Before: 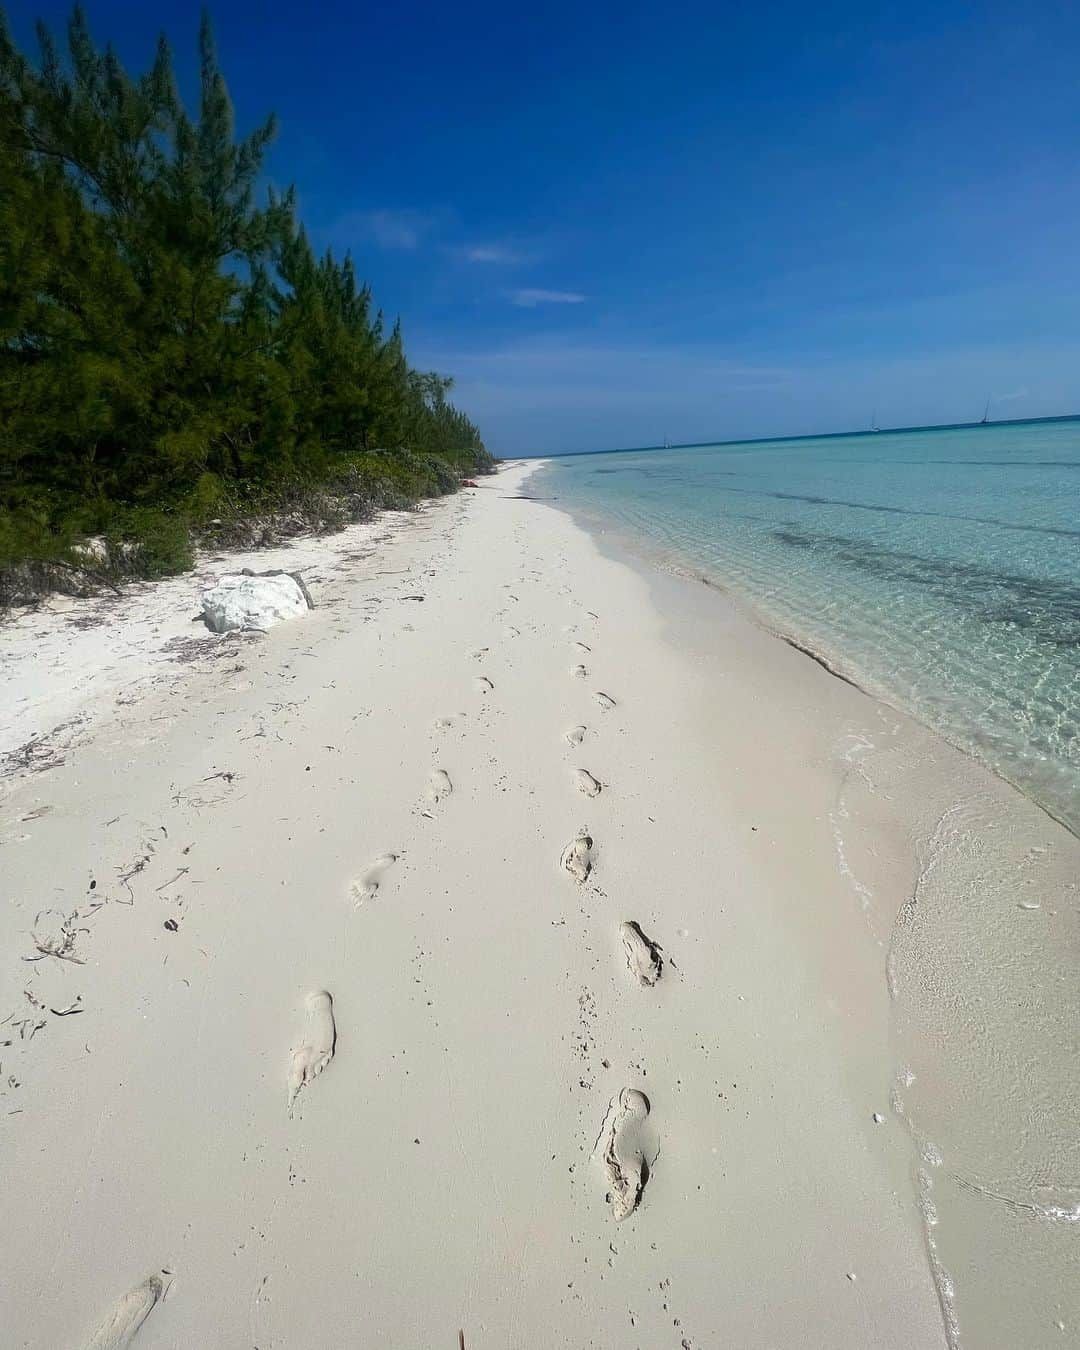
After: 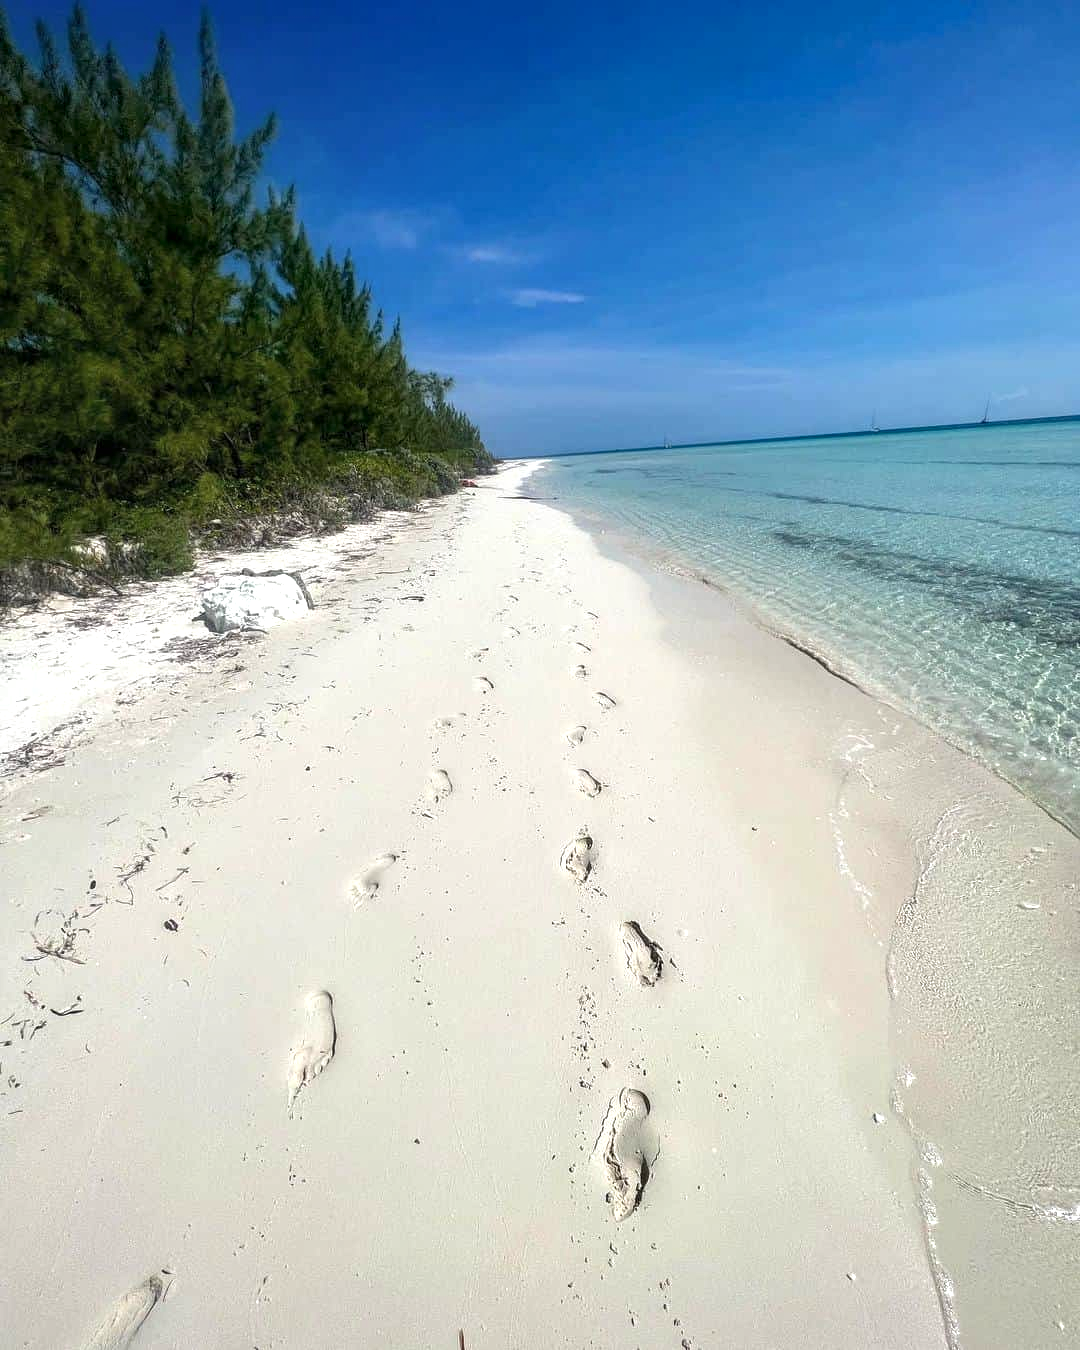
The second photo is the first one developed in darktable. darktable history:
exposure: exposure 0.52 EV, compensate highlight preservation false
local contrast: detail 130%
